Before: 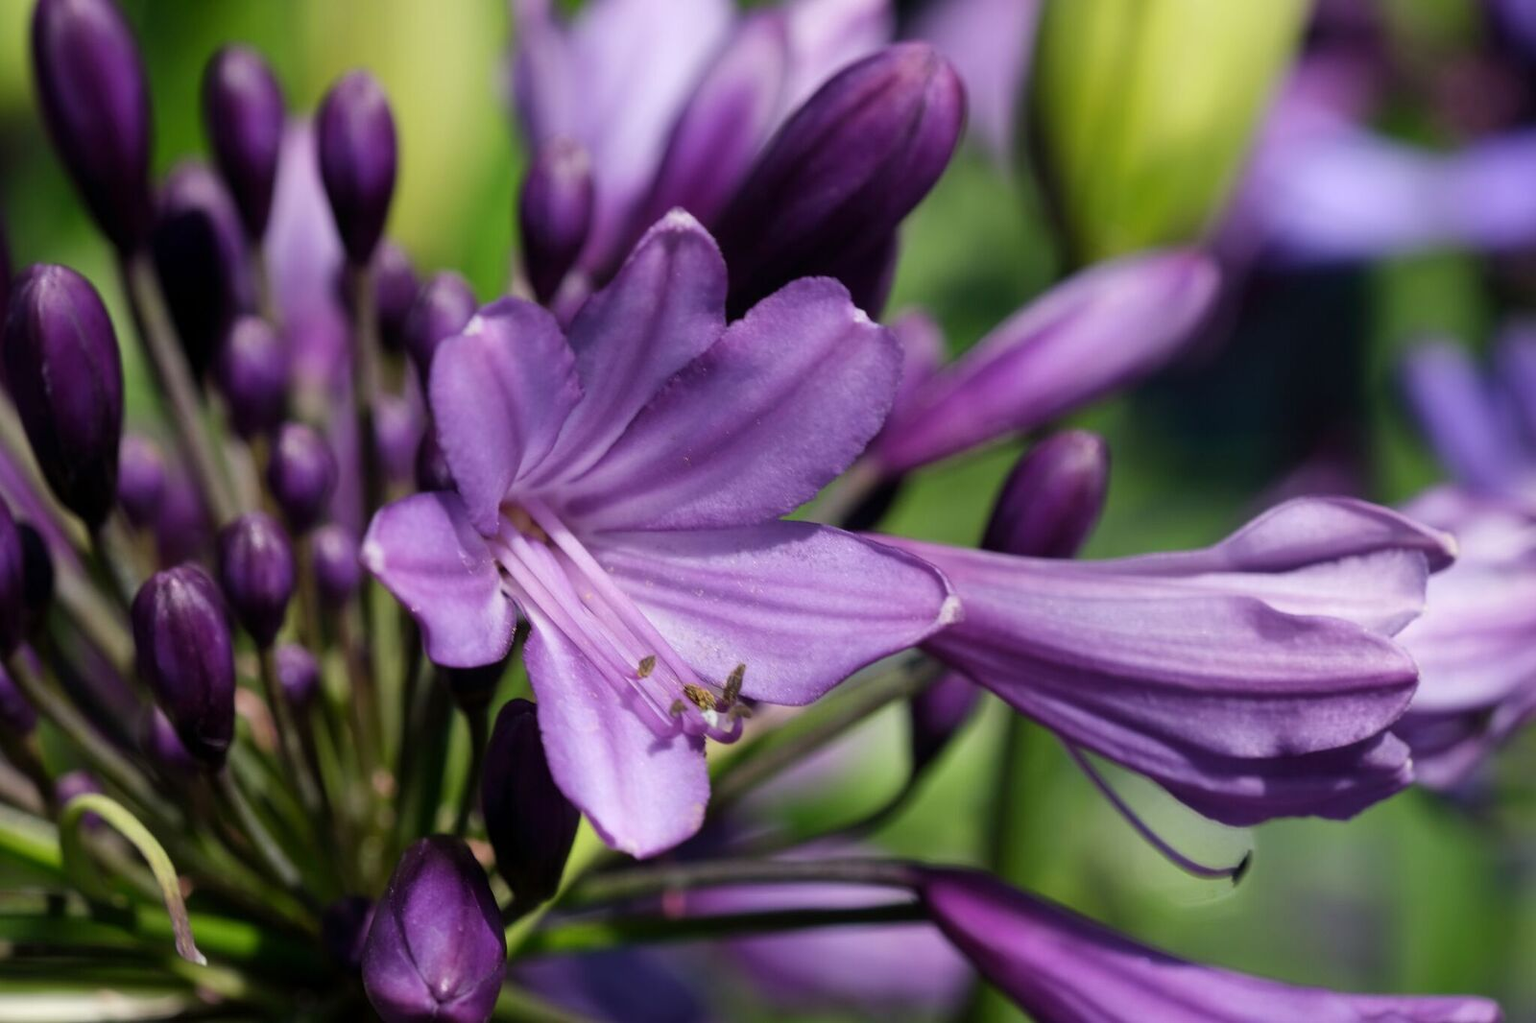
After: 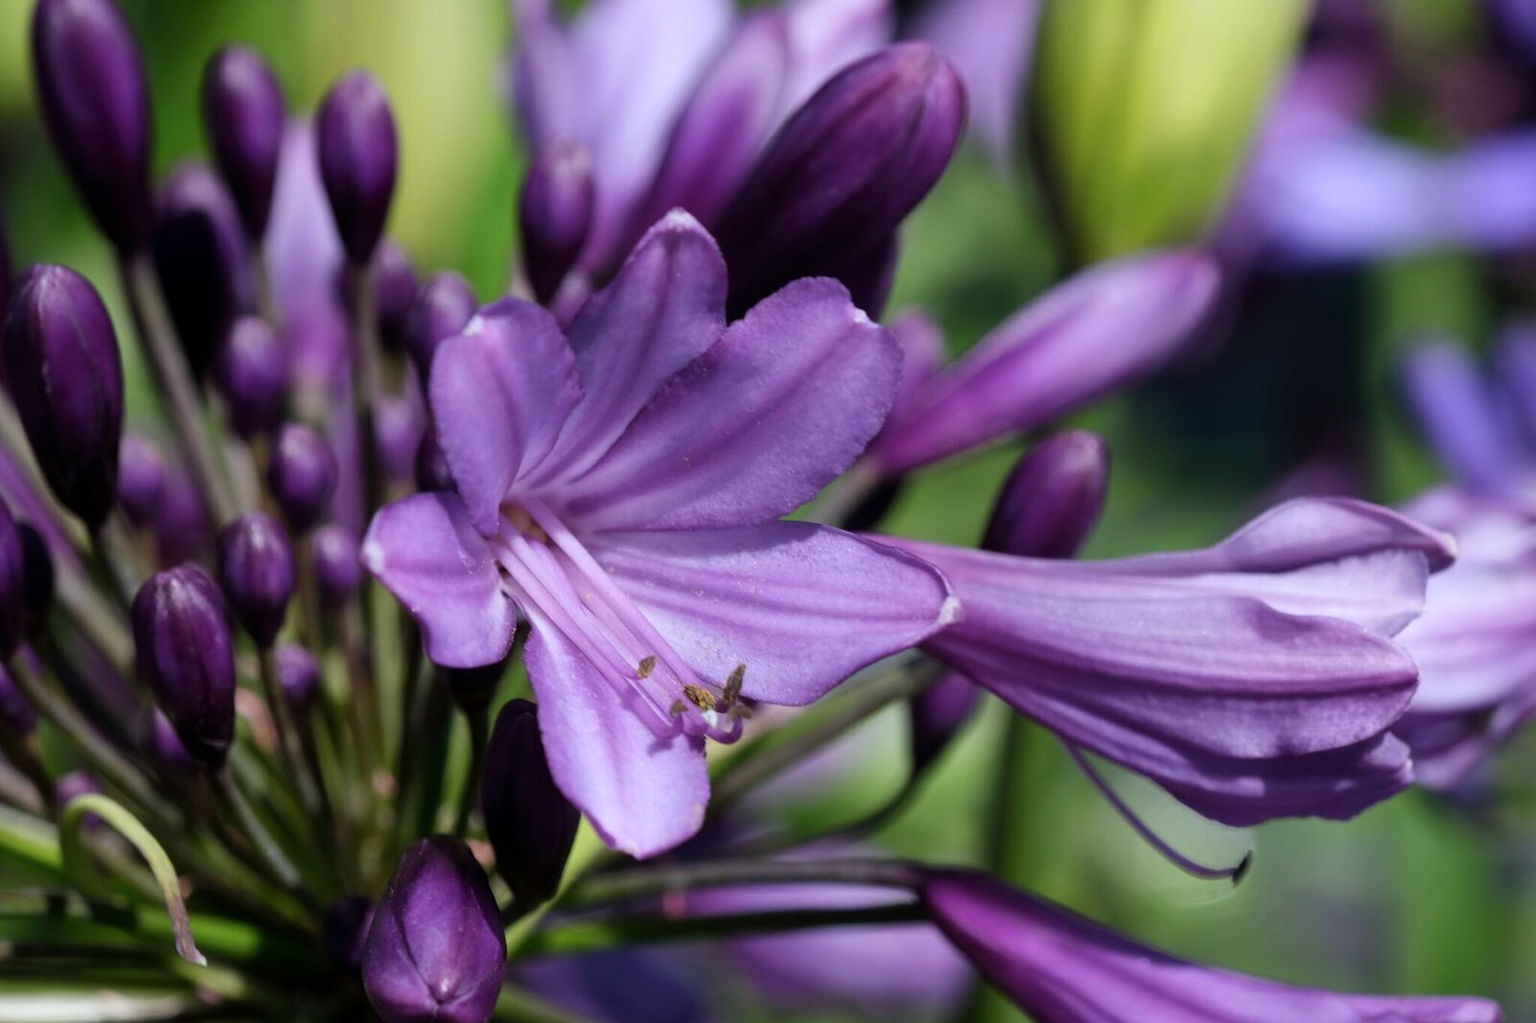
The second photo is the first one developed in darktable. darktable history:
color correction: highlights a* -0.658, highlights b* -8.89
